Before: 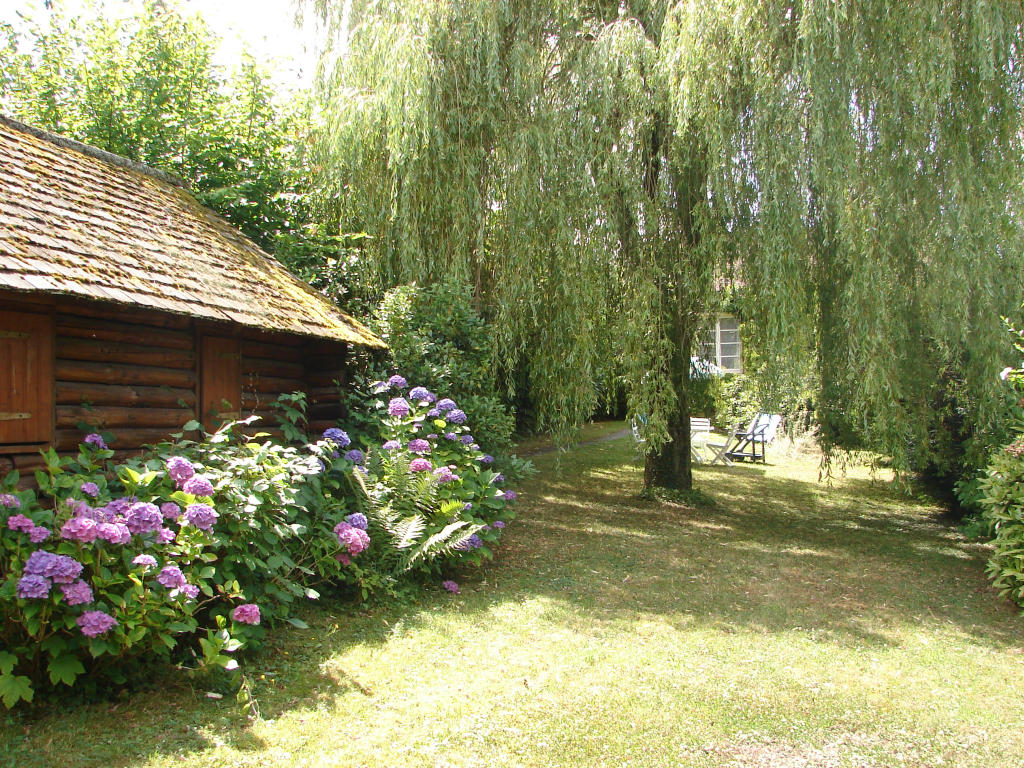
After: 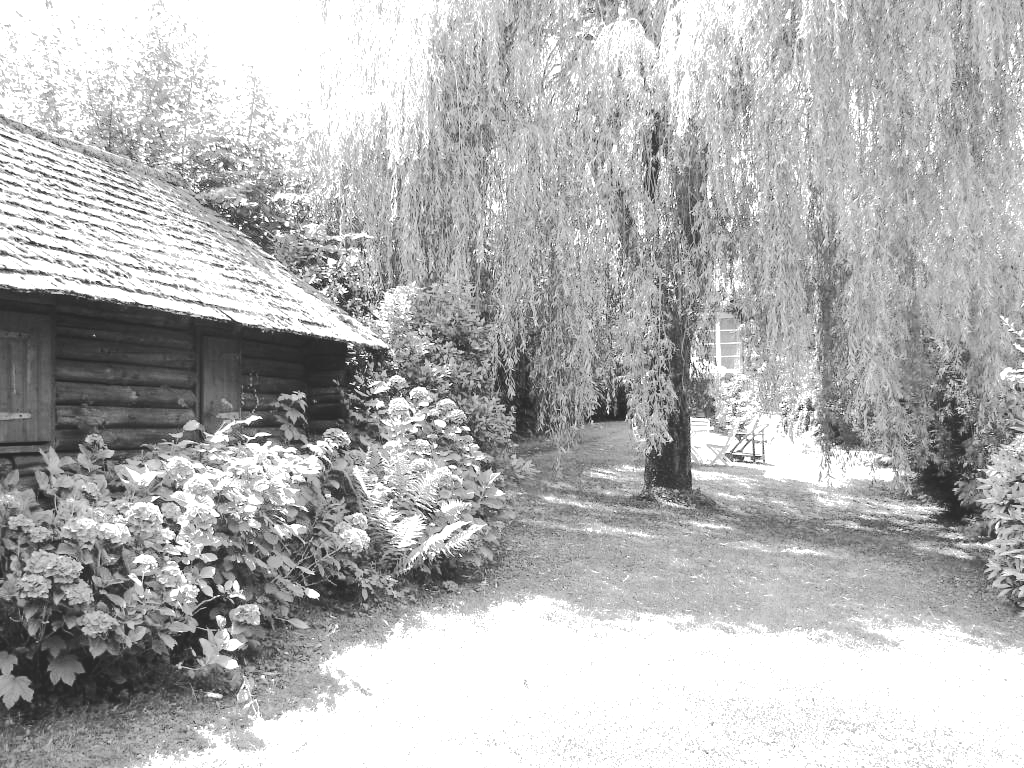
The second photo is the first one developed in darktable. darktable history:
monochrome: on, module defaults
exposure: black level correction 0, exposure 0.953 EV, compensate exposure bias true, compensate highlight preservation false
tone curve: curves: ch0 [(0, 0) (0.003, 0.145) (0.011, 0.148) (0.025, 0.15) (0.044, 0.159) (0.069, 0.16) (0.1, 0.164) (0.136, 0.182) (0.177, 0.213) (0.224, 0.247) (0.277, 0.298) (0.335, 0.37) (0.399, 0.456) (0.468, 0.552) (0.543, 0.641) (0.623, 0.713) (0.709, 0.768) (0.801, 0.825) (0.898, 0.868) (1, 1)], preserve colors none
